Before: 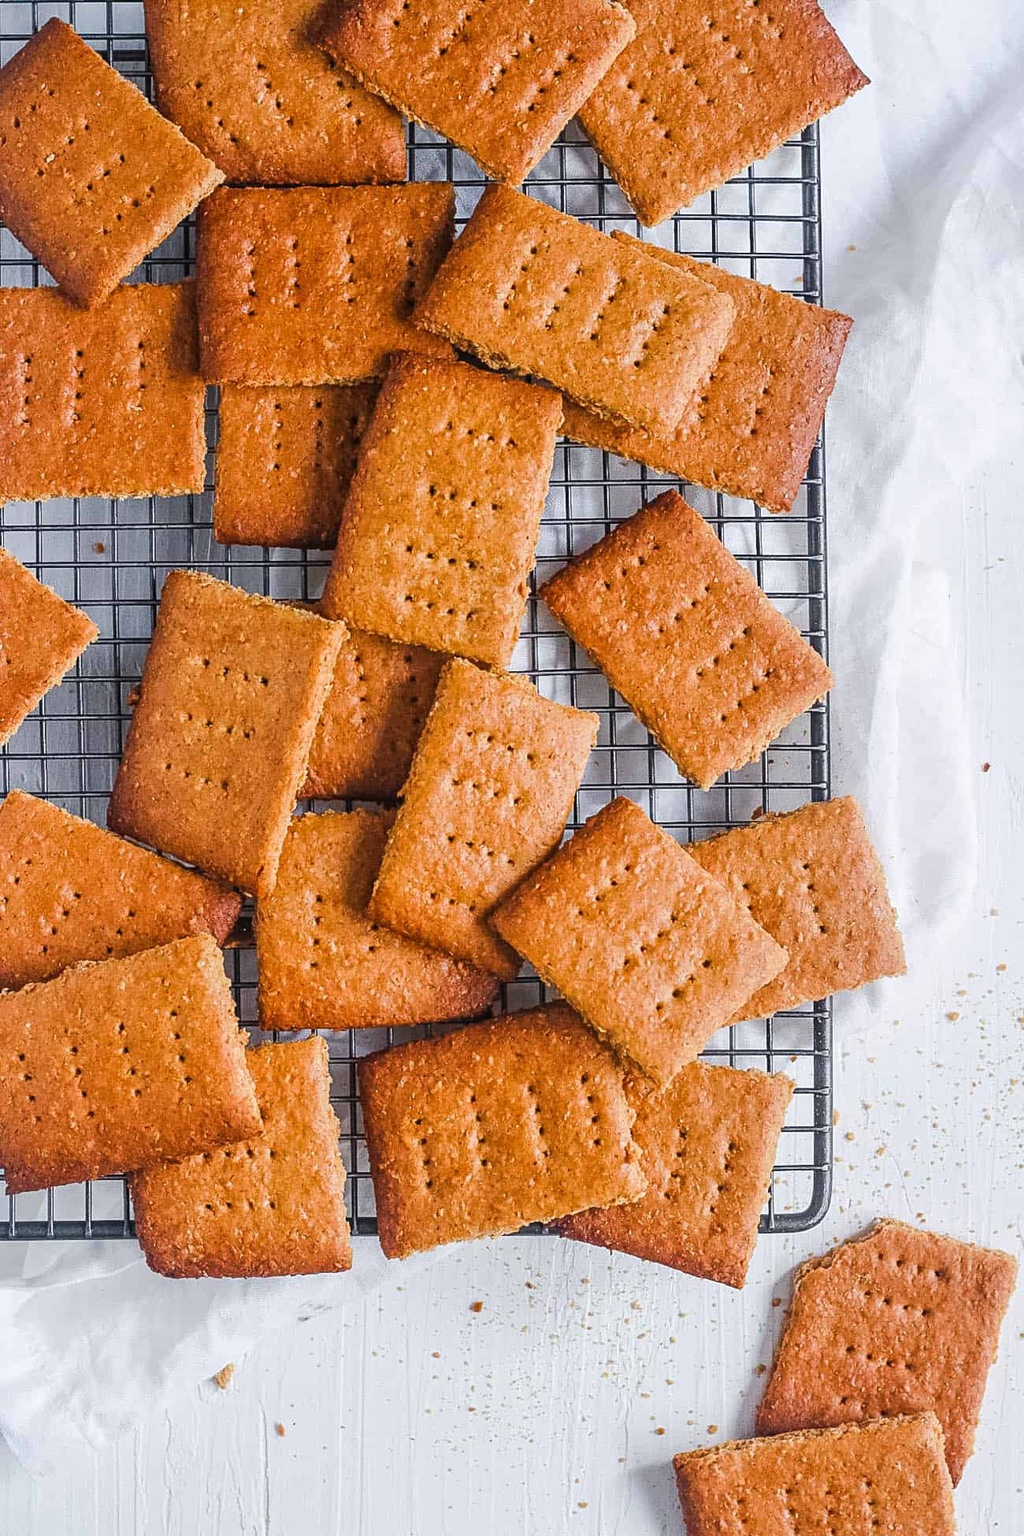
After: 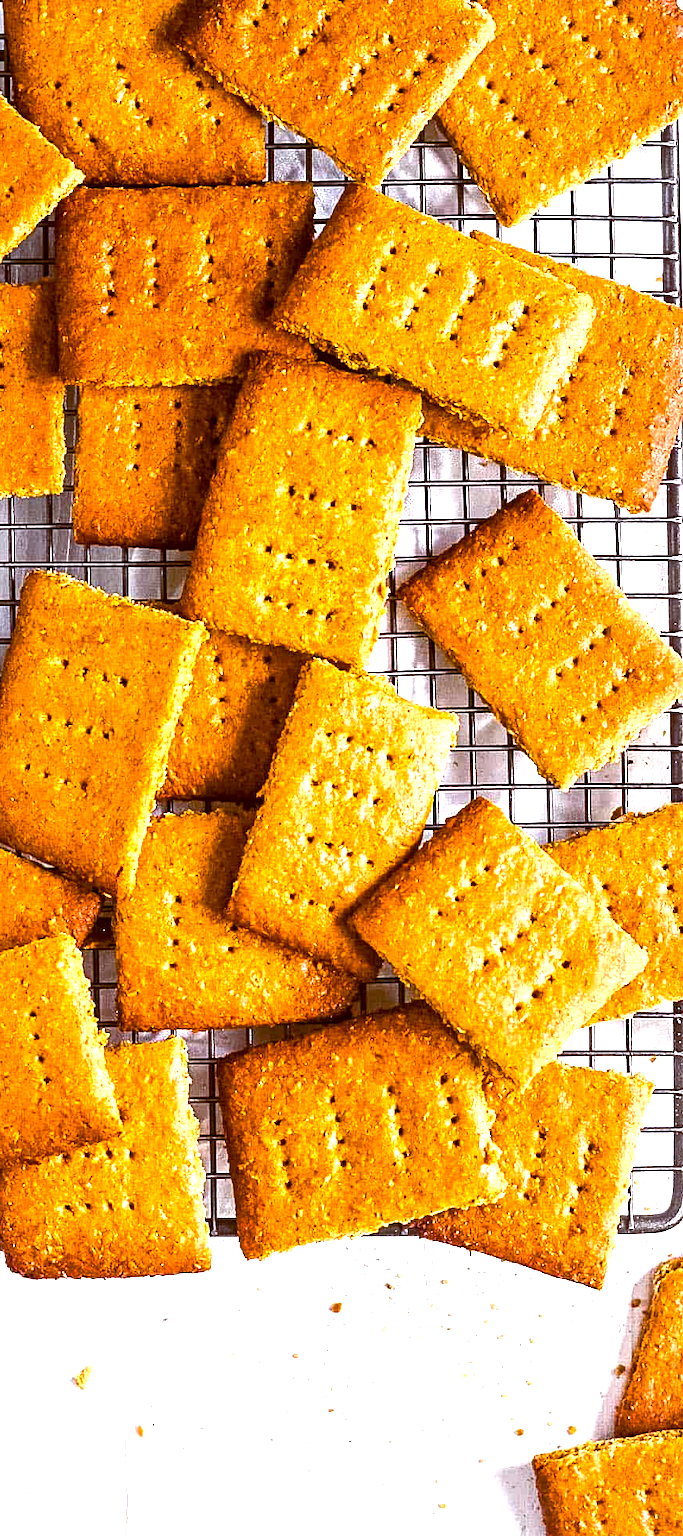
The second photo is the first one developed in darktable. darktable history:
crop and rotate: left 13.781%, right 19.527%
color balance rgb: global offset › chroma 0.405%, global offset › hue 34.69°, perceptual saturation grading › global saturation 30.441%, perceptual brilliance grading › highlights 46.798%, perceptual brilliance grading › mid-tones 22.168%, perceptual brilliance grading › shadows -6.699%
